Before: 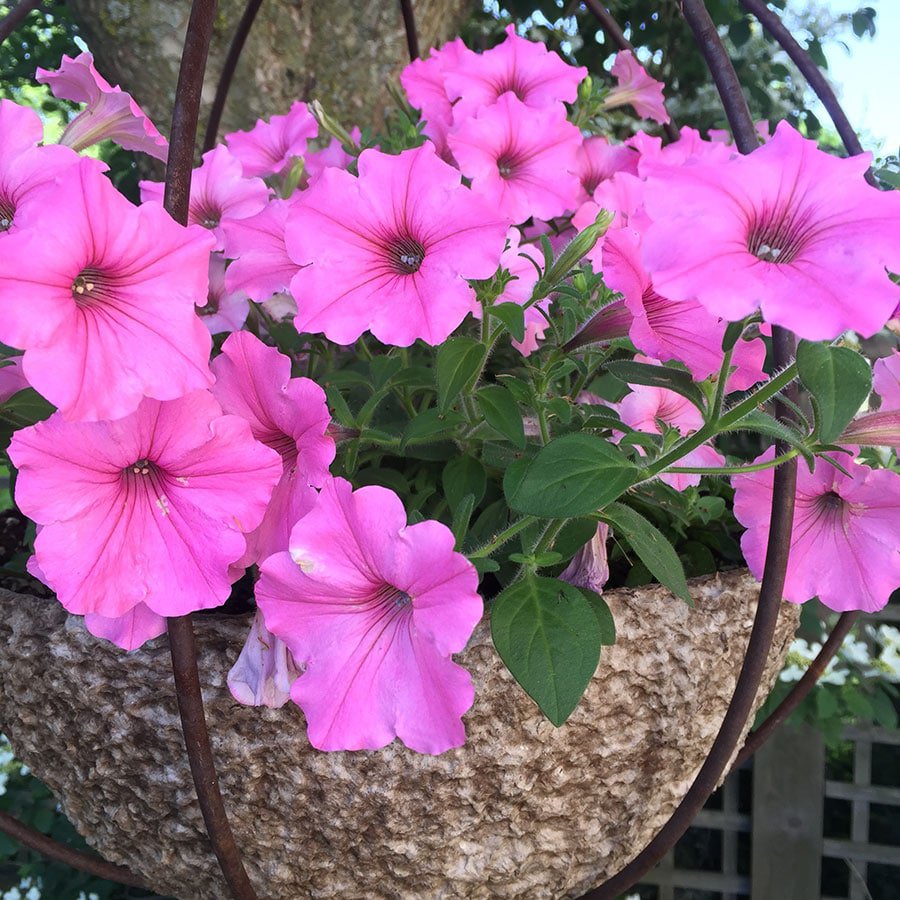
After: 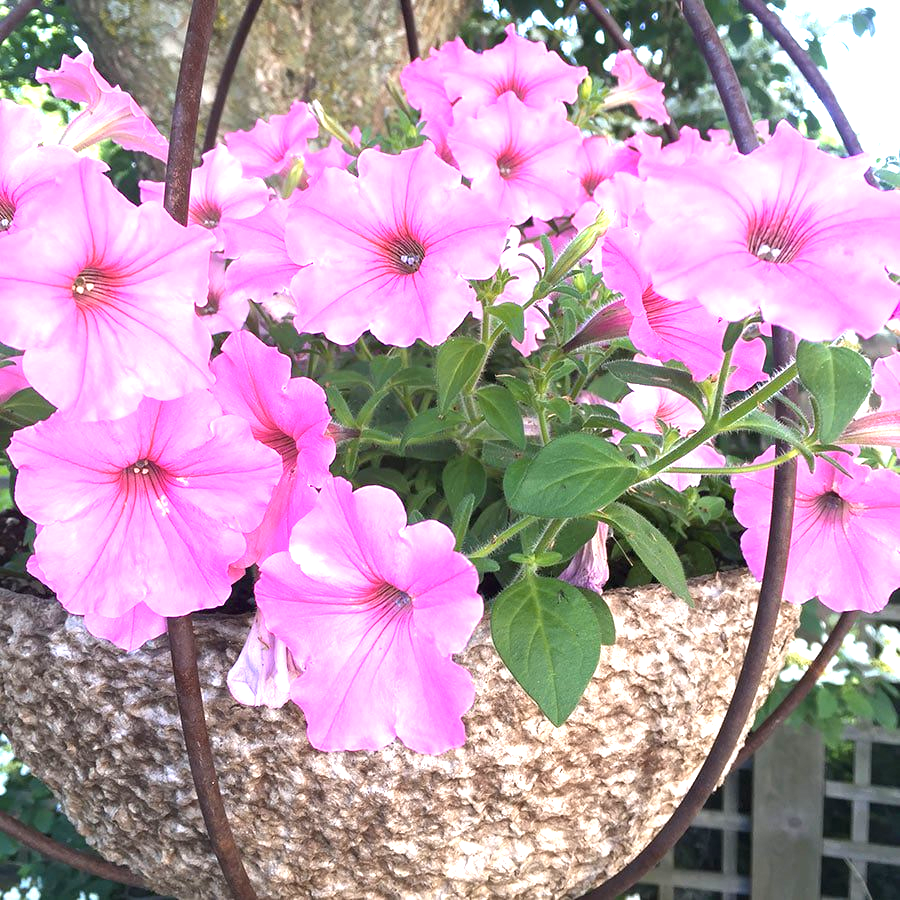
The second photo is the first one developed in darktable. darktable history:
exposure: black level correction 0, exposure 1.45 EV, compensate exposure bias true, compensate highlight preservation false
color zones: curves: ch1 [(0, 0.455) (0.063, 0.455) (0.286, 0.495) (0.429, 0.5) (0.571, 0.5) (0.714, 0.5) (0.857, 0.5) (1, 0.455)]; ch2 [(0, 0.532) (0.063, 0.521) (0.233, 0.447) (0.429, 0.489) (0.571, 0.5) (0.714, 0.5) (0.857, 0.5) (1, 0.532)]
